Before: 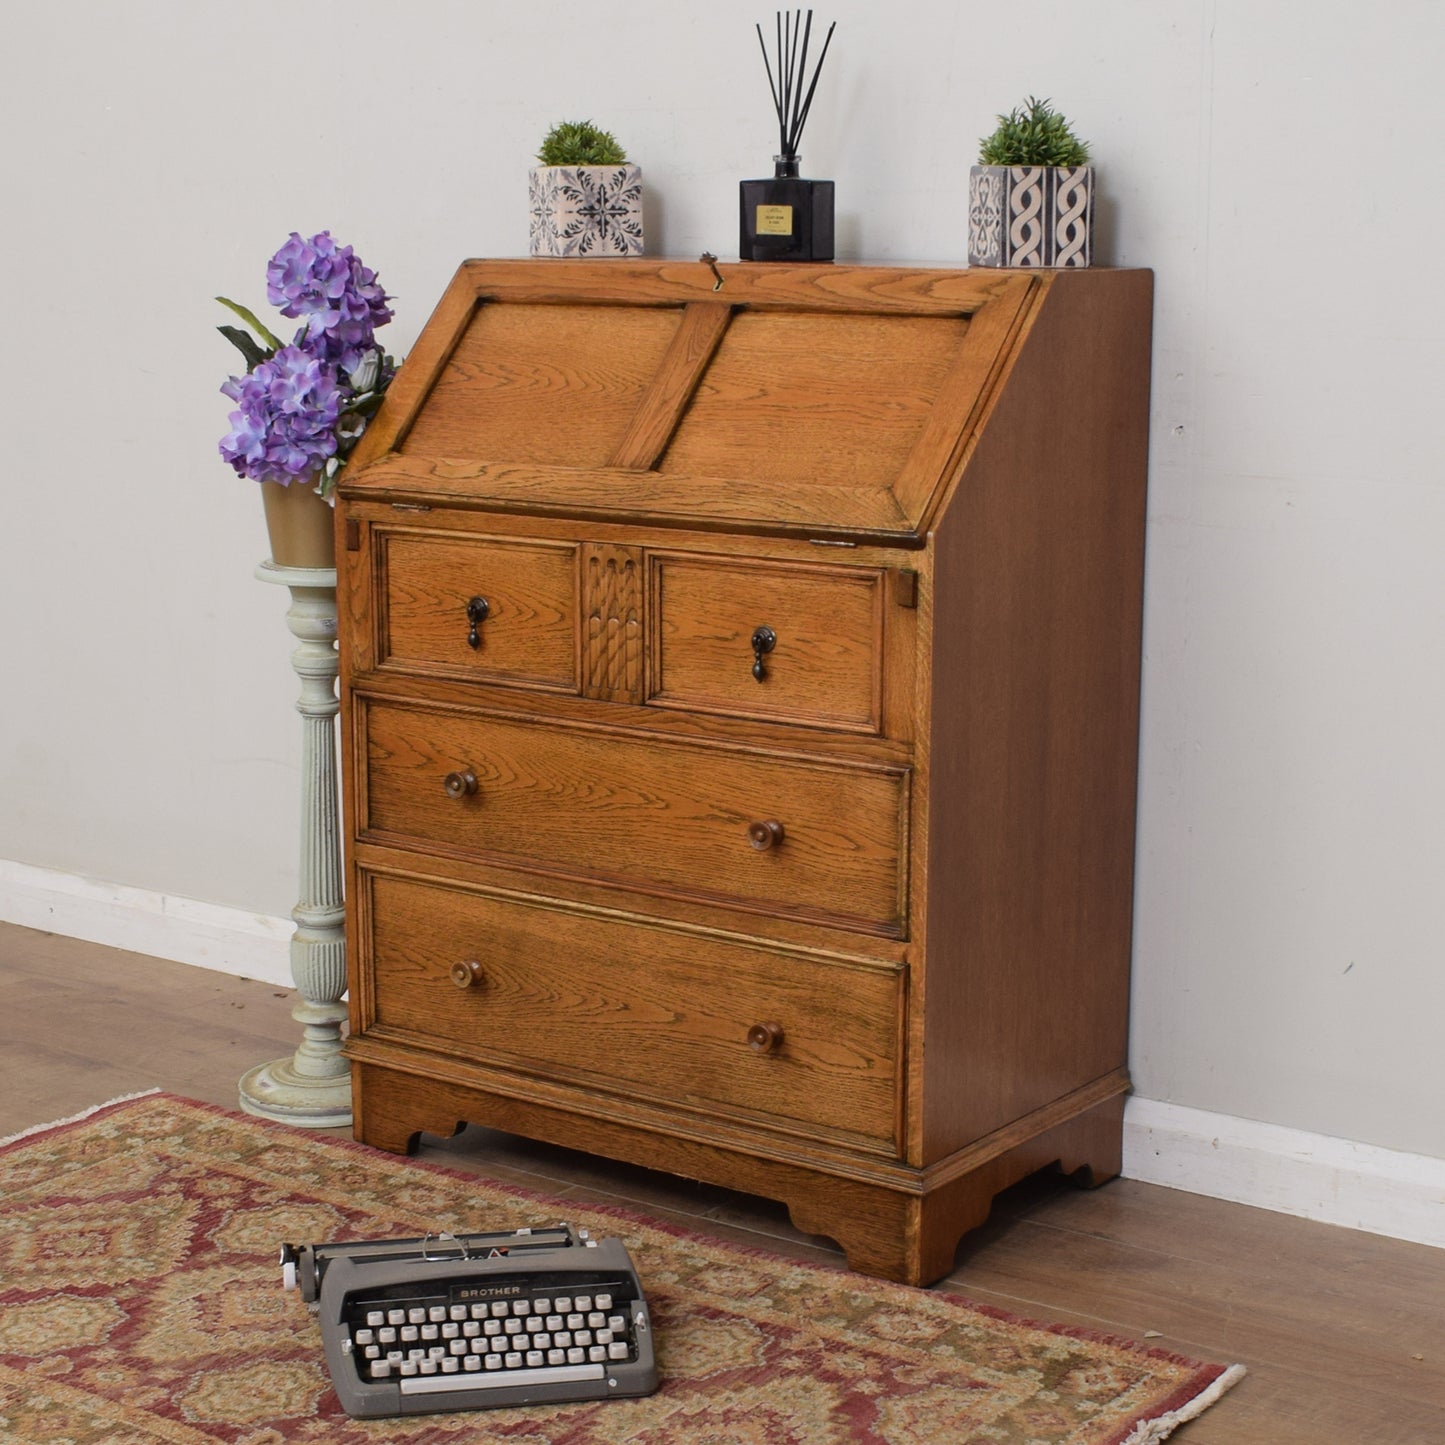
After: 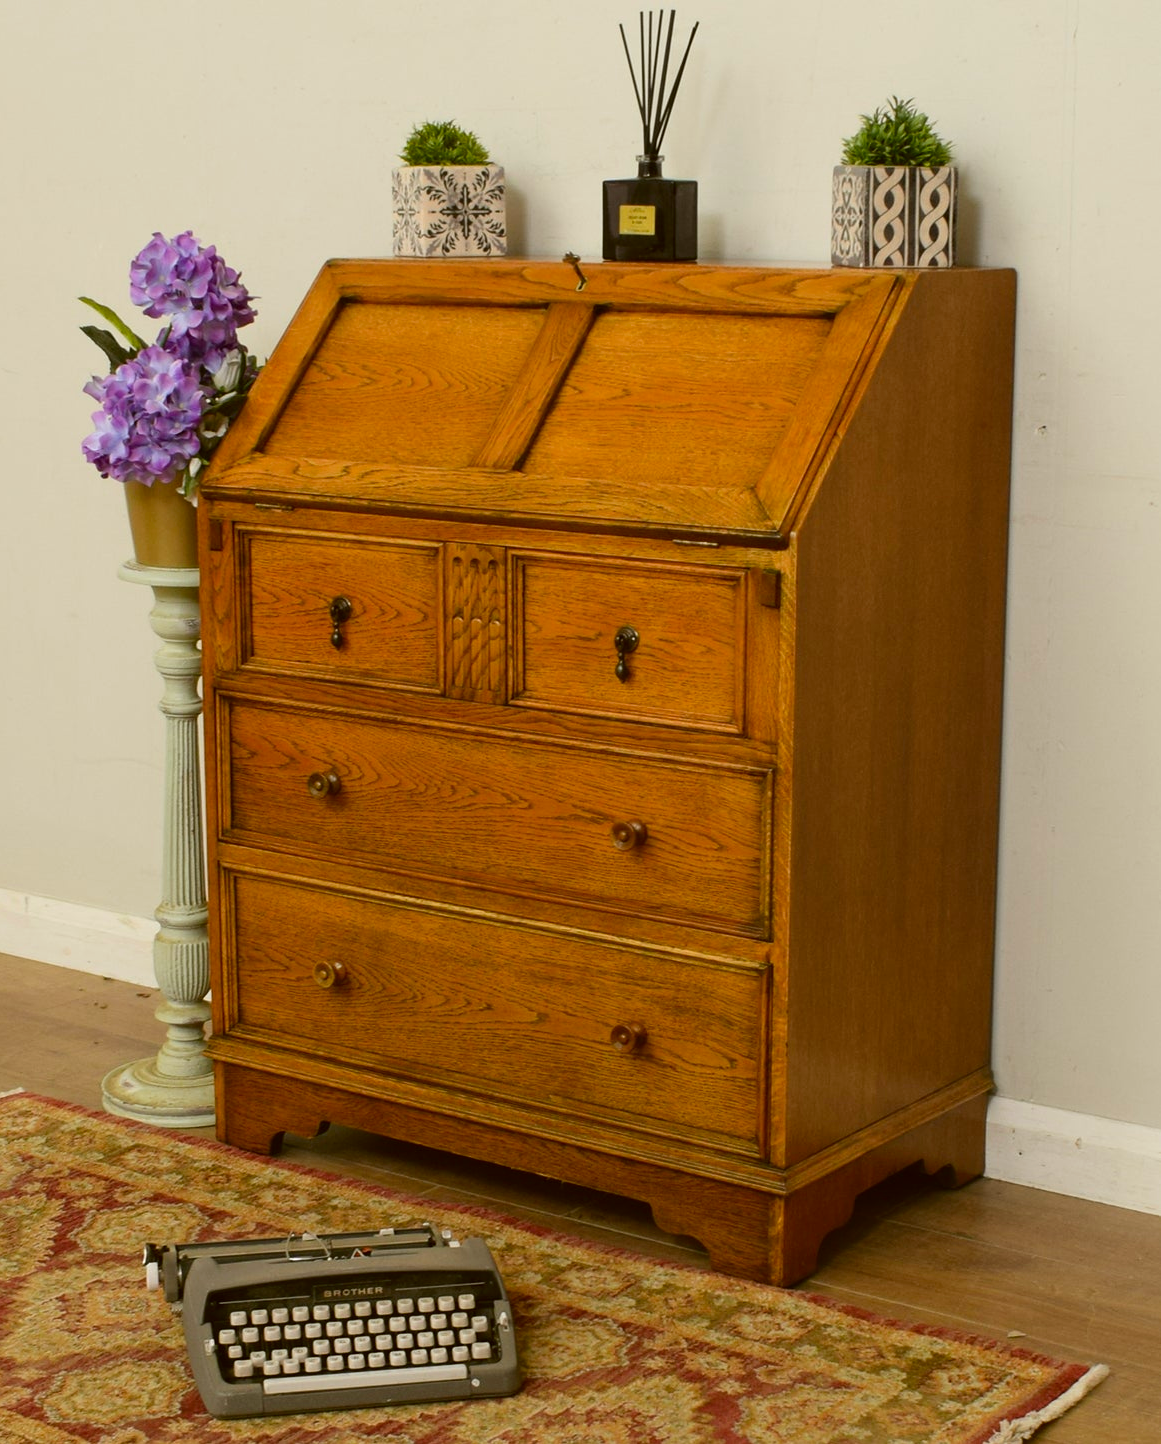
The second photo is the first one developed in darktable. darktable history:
color correction: highlights a* -1.72, highlights b* 10.08, shadows a* 0.423, shadows b* 19.24
contrast brightness saturation: contrast 0.086, saturation 0.278
crop and rotate: left 9.494%, right 10.113%
